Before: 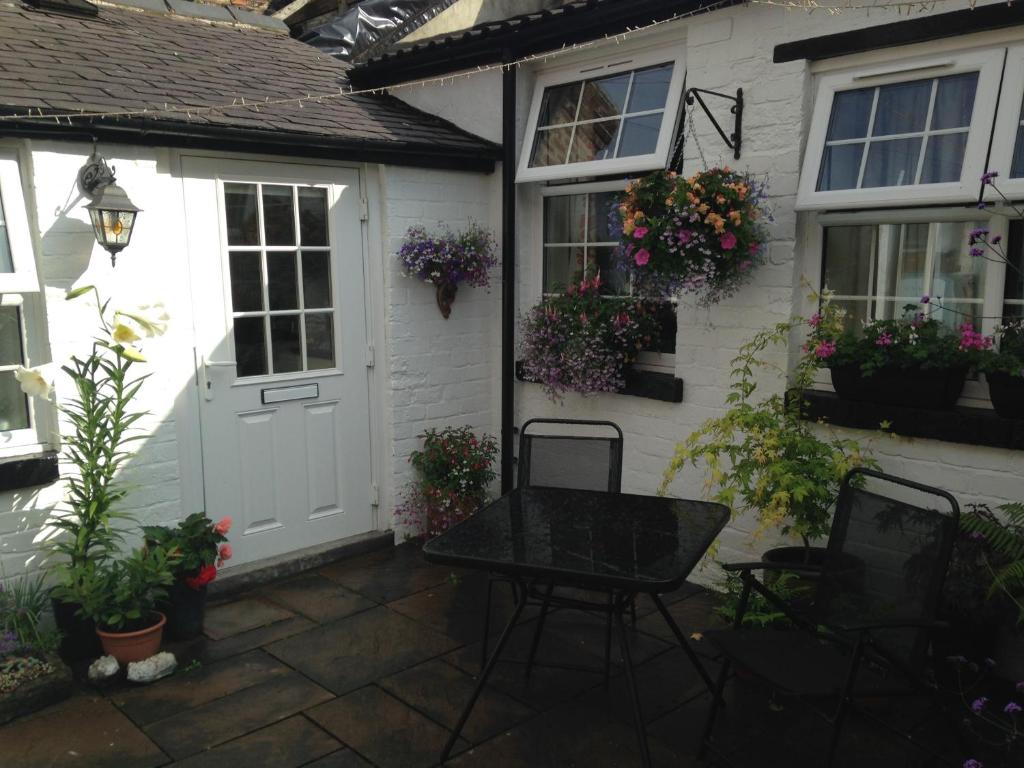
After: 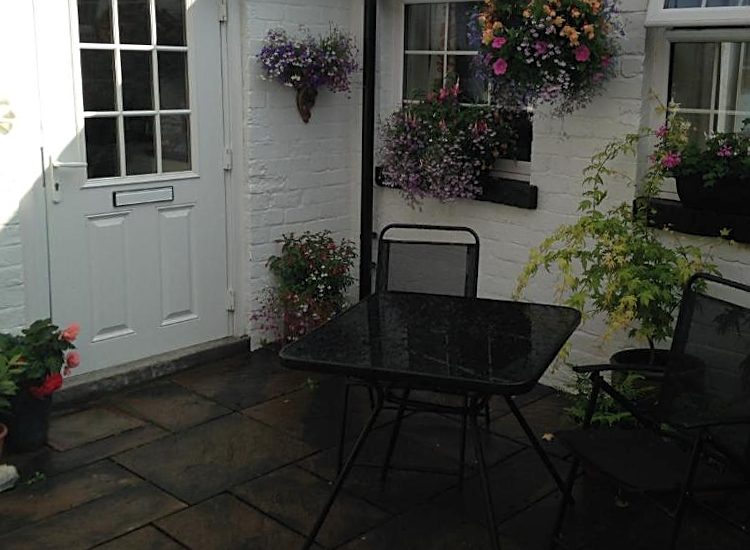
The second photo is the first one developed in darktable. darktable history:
rotate and perspective: rotation 0.679°, lens shift (horizontal) 0.136, crop left 0.009, crop right 0.991, crop top 0.078, crop bottom 0.95
crop: left 16.871%, top 22.857%, right 9.116%
sharpen: on, module defaults
levels: levels [0.016, 0.5, 0.996]
base curve: curves: ch0 [(0, 0) (0.303, 0.277) (1, 1)]
